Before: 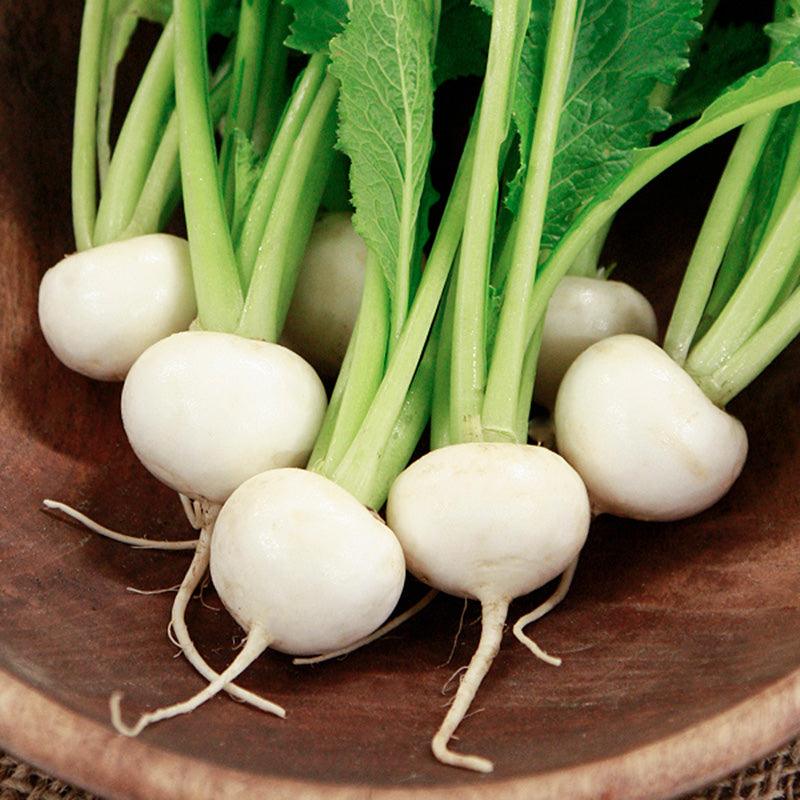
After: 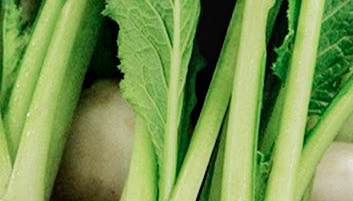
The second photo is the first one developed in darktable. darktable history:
local contrast: on, module defaults
crop: left 29.115%, top 16.809%, right 26.681%, bottom 57.967%
filmic rgb: black relative exposure -5.04 EV, white relative exposure 3.96 EV, hardness 2.89, contrast 1.389, highlights saturation mix -18.61%
